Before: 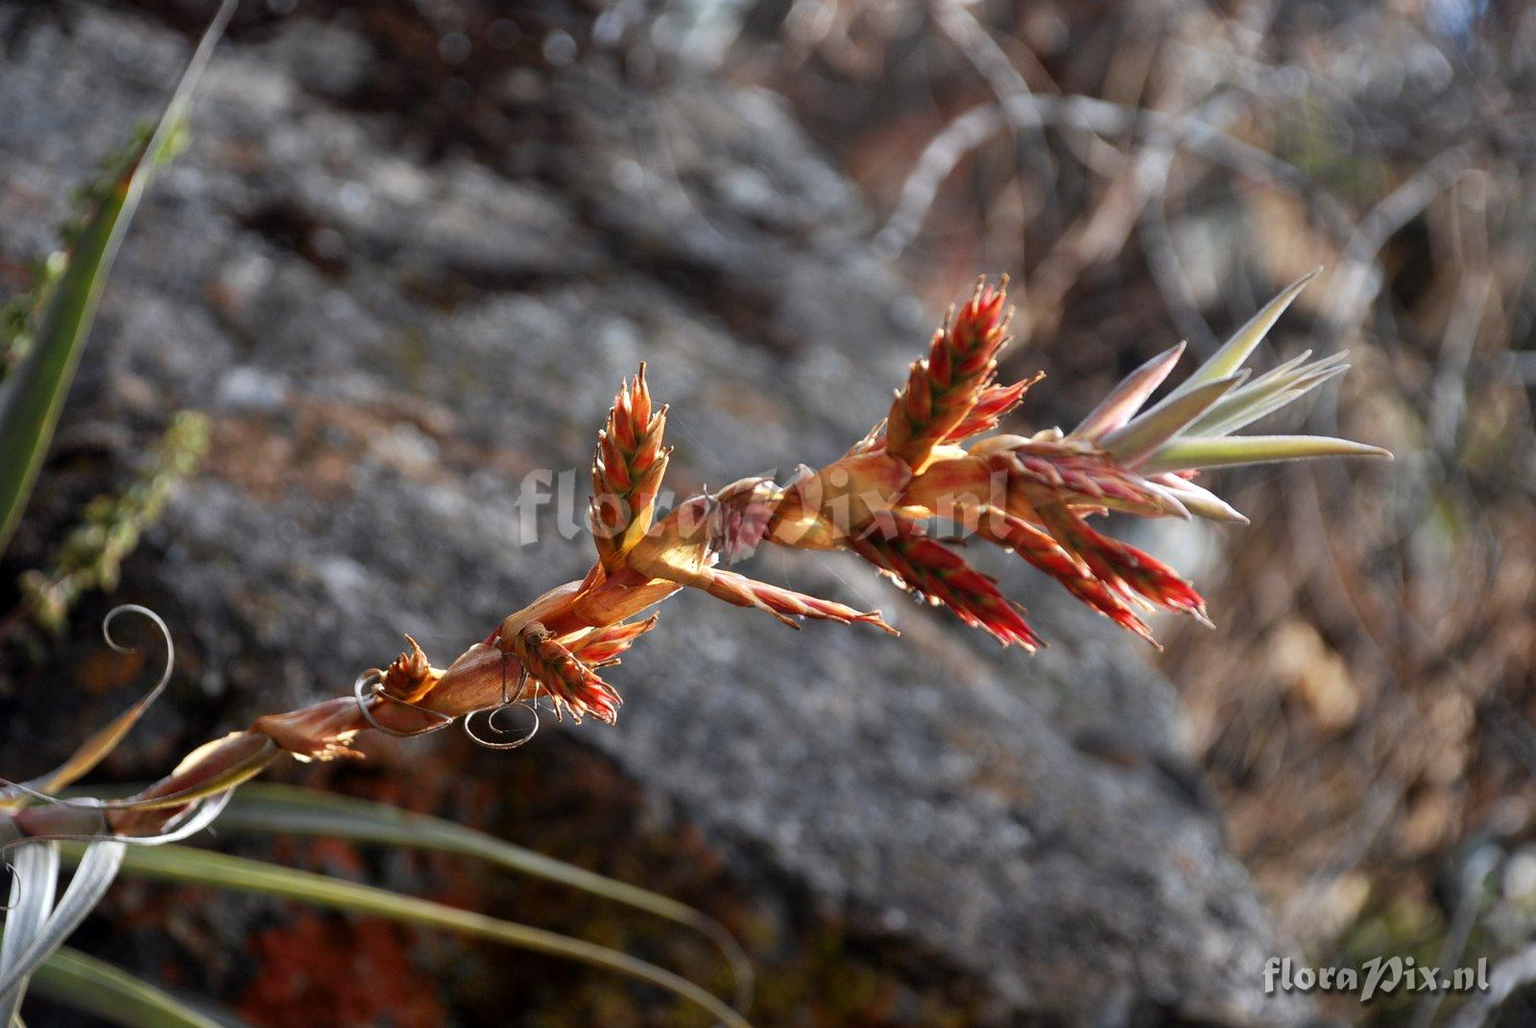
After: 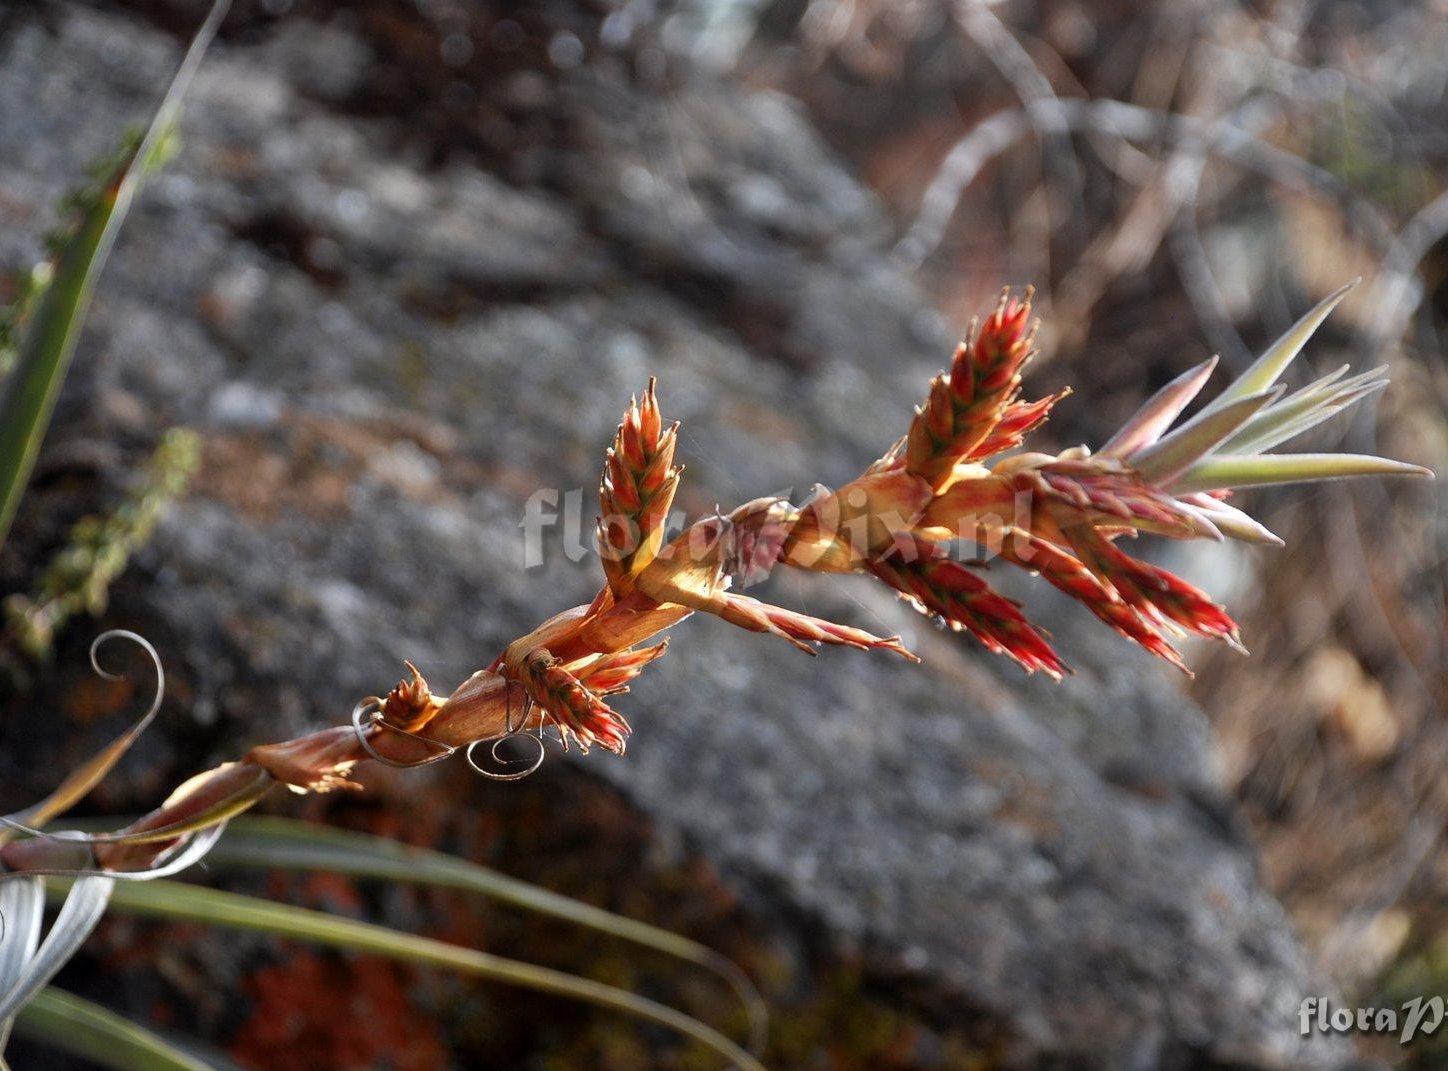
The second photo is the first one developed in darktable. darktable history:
crop and rotate: left 1.118%, right 8.331%
